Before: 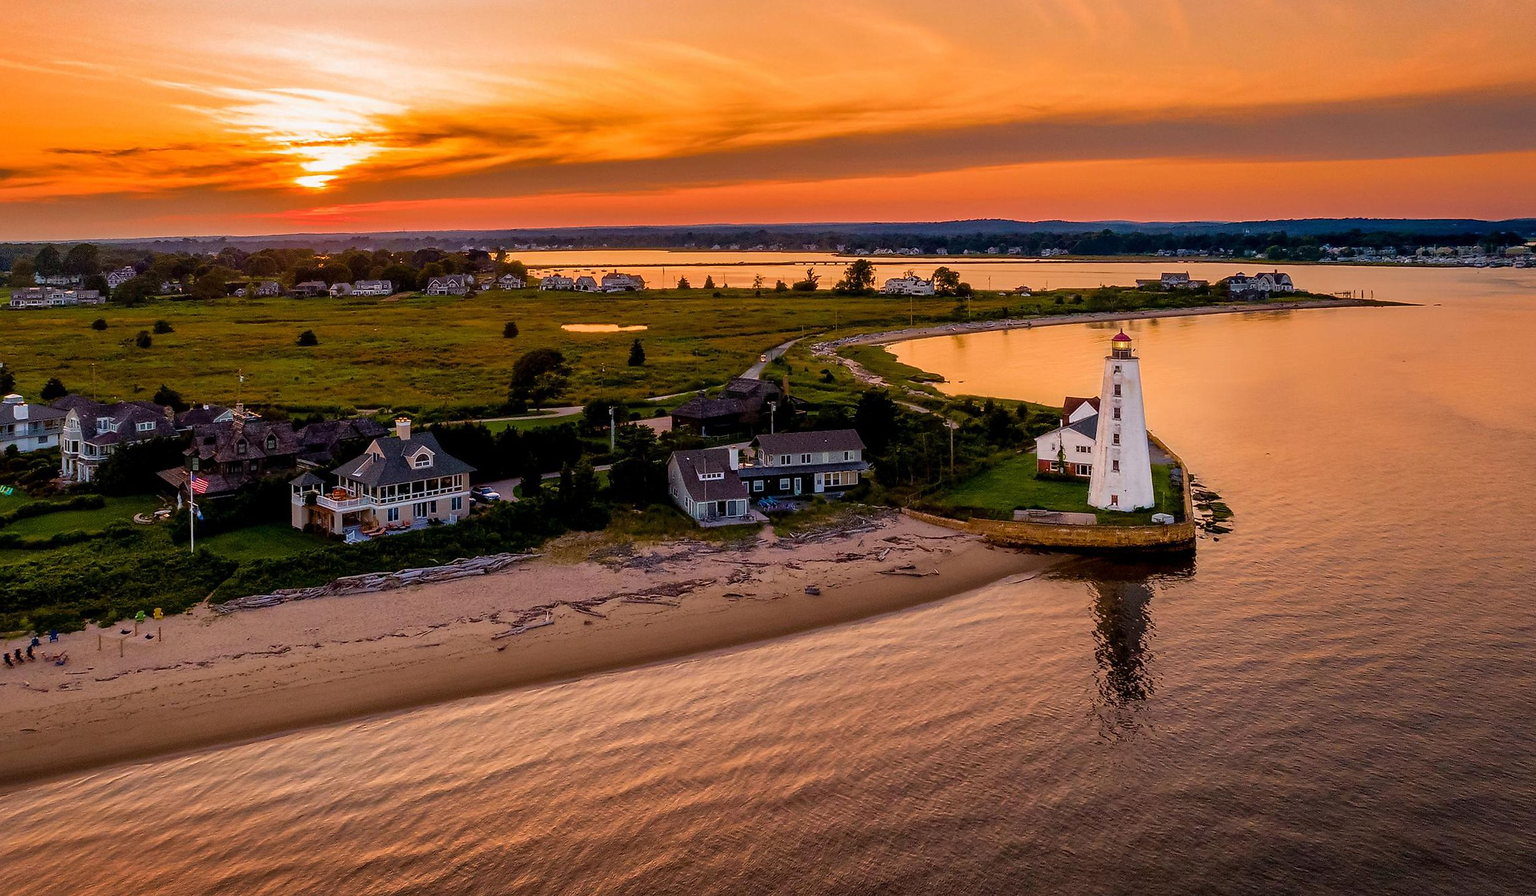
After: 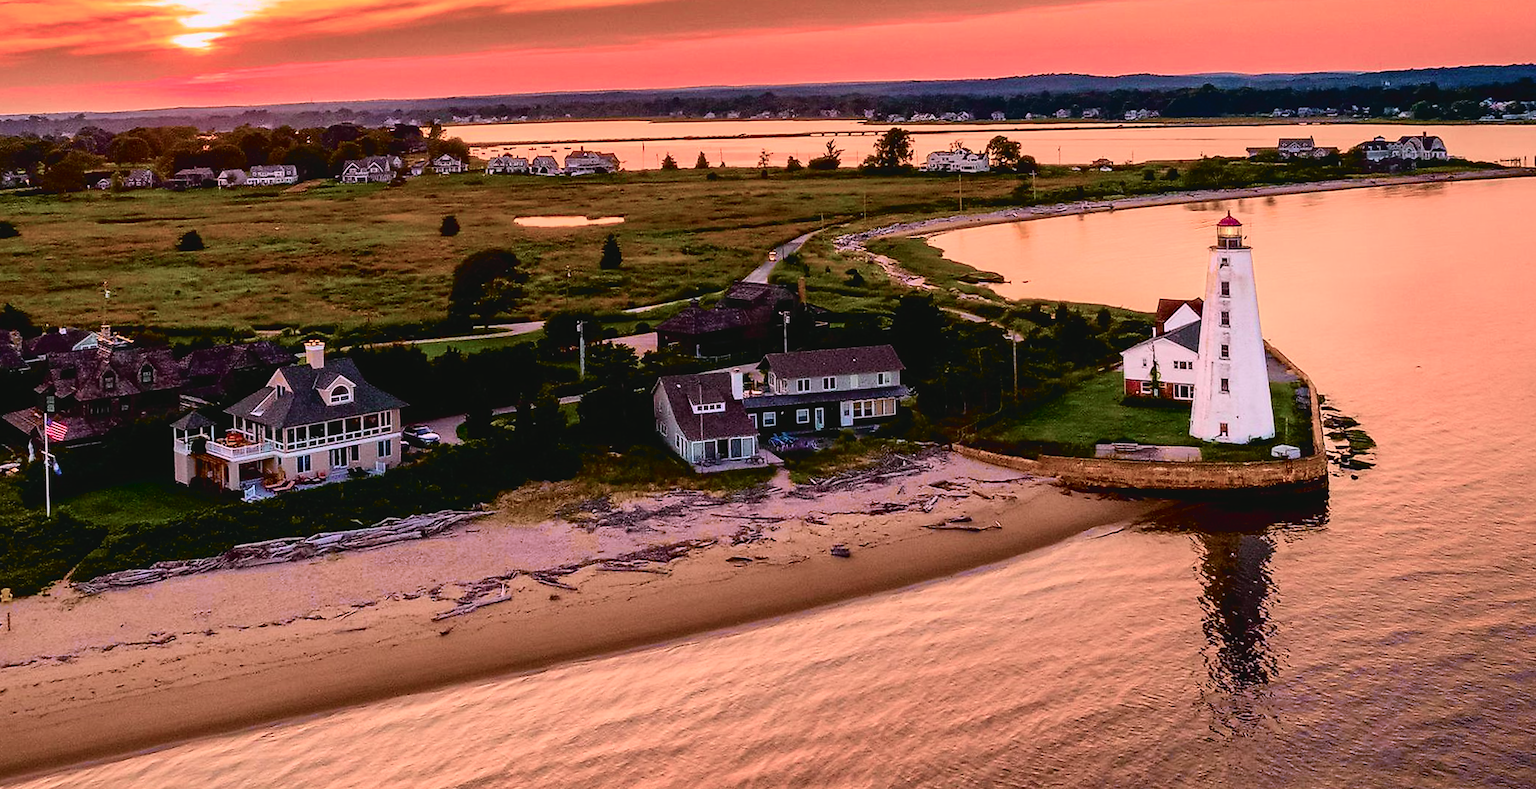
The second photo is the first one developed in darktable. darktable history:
crop: left 9.712%, top 16.928%, right 10.845%, bottom 12.332%
tone curve: curves: ch0 [(0, 0.039) (0.113, 0.081) (0.204, 0.204) (0.498, 0.608) (0.709, 0.819) (0.984, 0.961)]; ch1 [(0, 0) (0.172, 0.123) (0.317, 0.272) (0.414, 0.382) (0.476, 0.479) (0.505, 0.501) (0.528, 0.54) (0.618, 0.647) (0.709, 0.764) (1, 1)]; ch2 [(0, 0) (0.411, 0.424) (0.492, 0.502) (0.521, 0.513) (0.537, 0.57) (0.686, 0.638) (1, 1)], color space Lab, independent channels, preserve colors none
white balance: red 1.004, blue 1.096
rotate and perspective: rotation -1°, crop left 0.011, crop right 0.989, crop top 0.025, crop bottom 0.975
